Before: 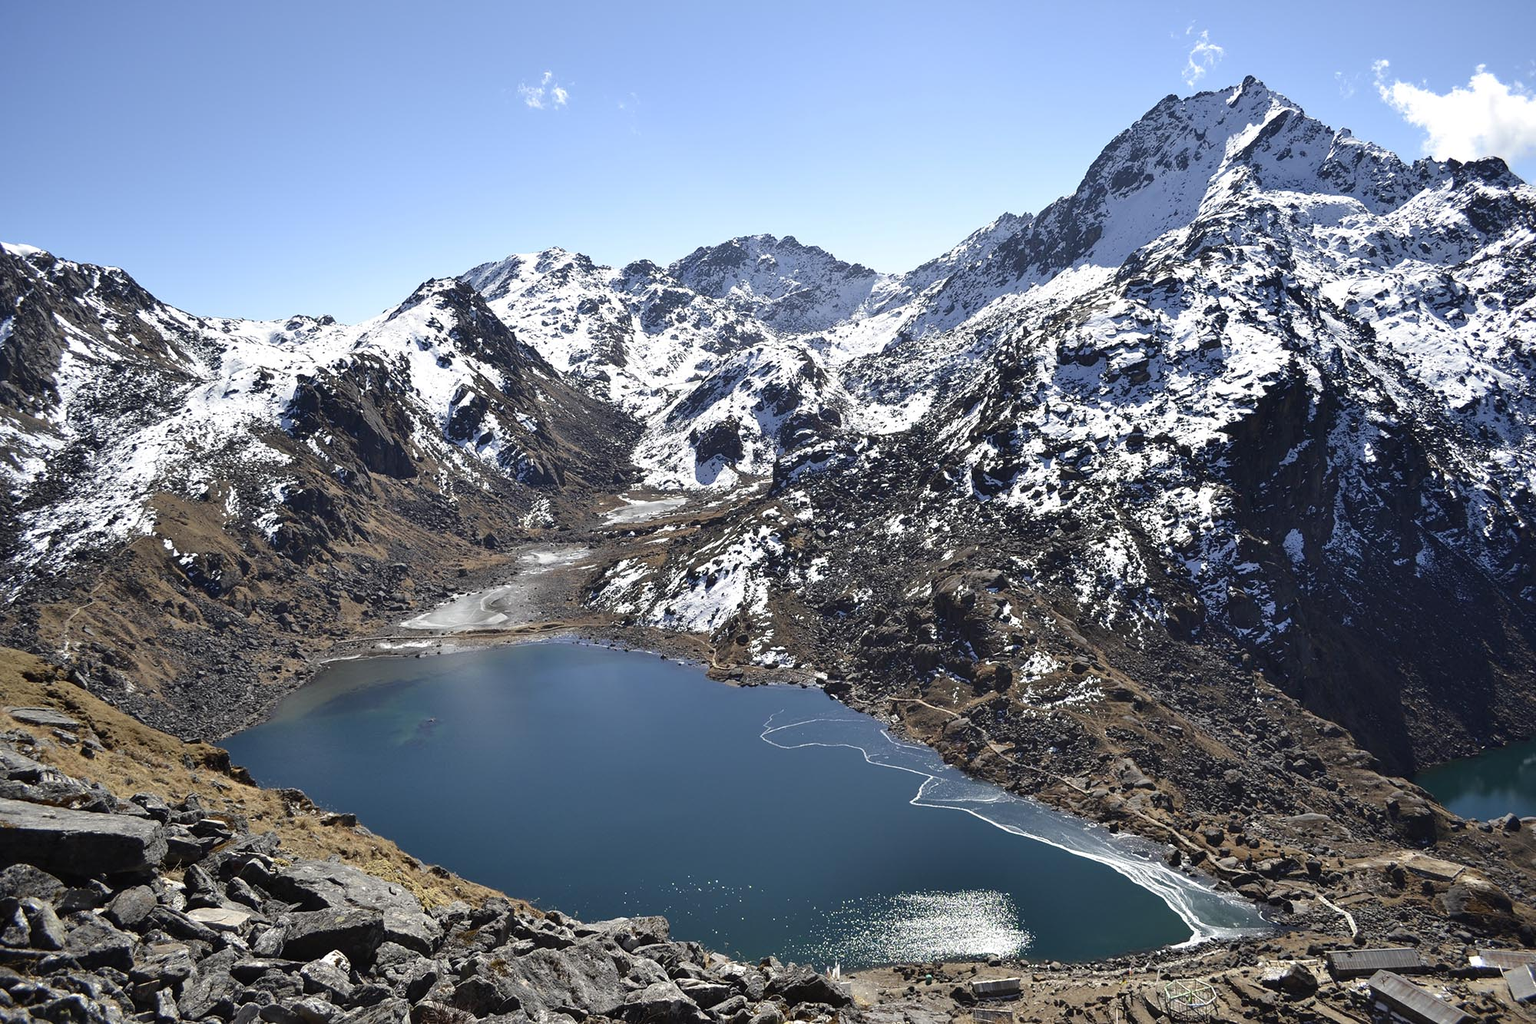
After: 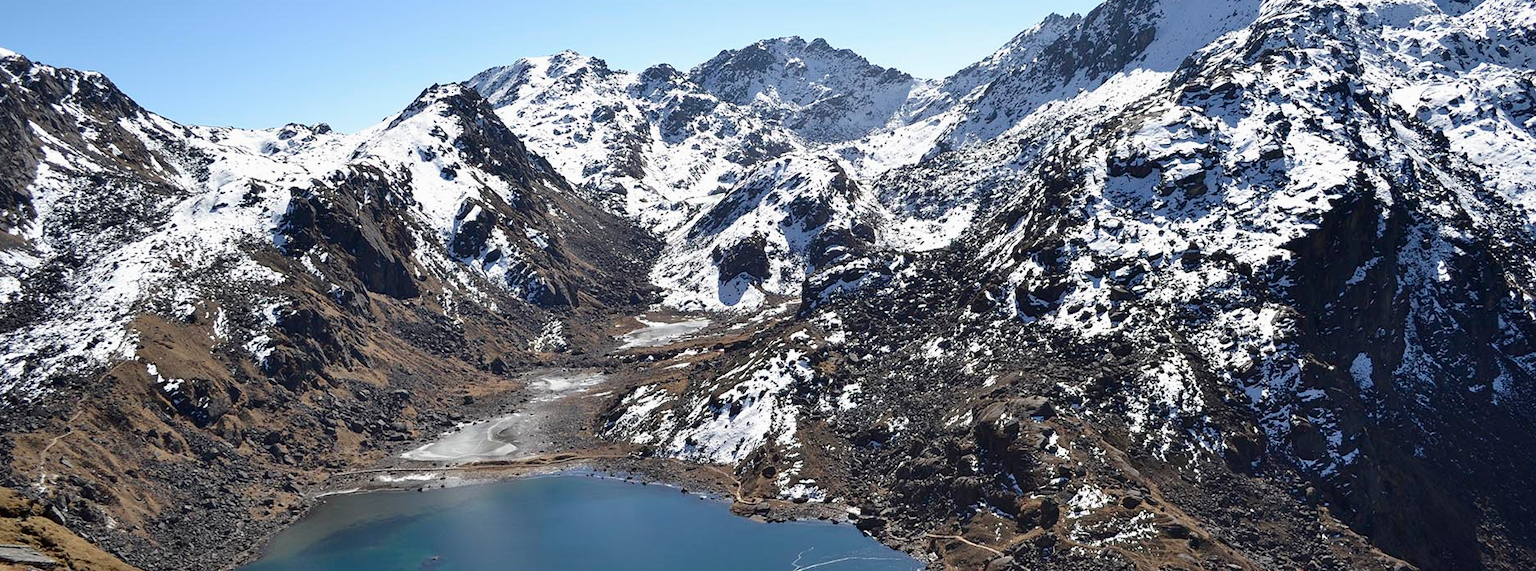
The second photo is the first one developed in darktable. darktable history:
crop: left 1.779%, top 19.651%, right 5.139%, bottom 28.37%
exposure: exposure -0.046 EV, compensate highlight preservation false
